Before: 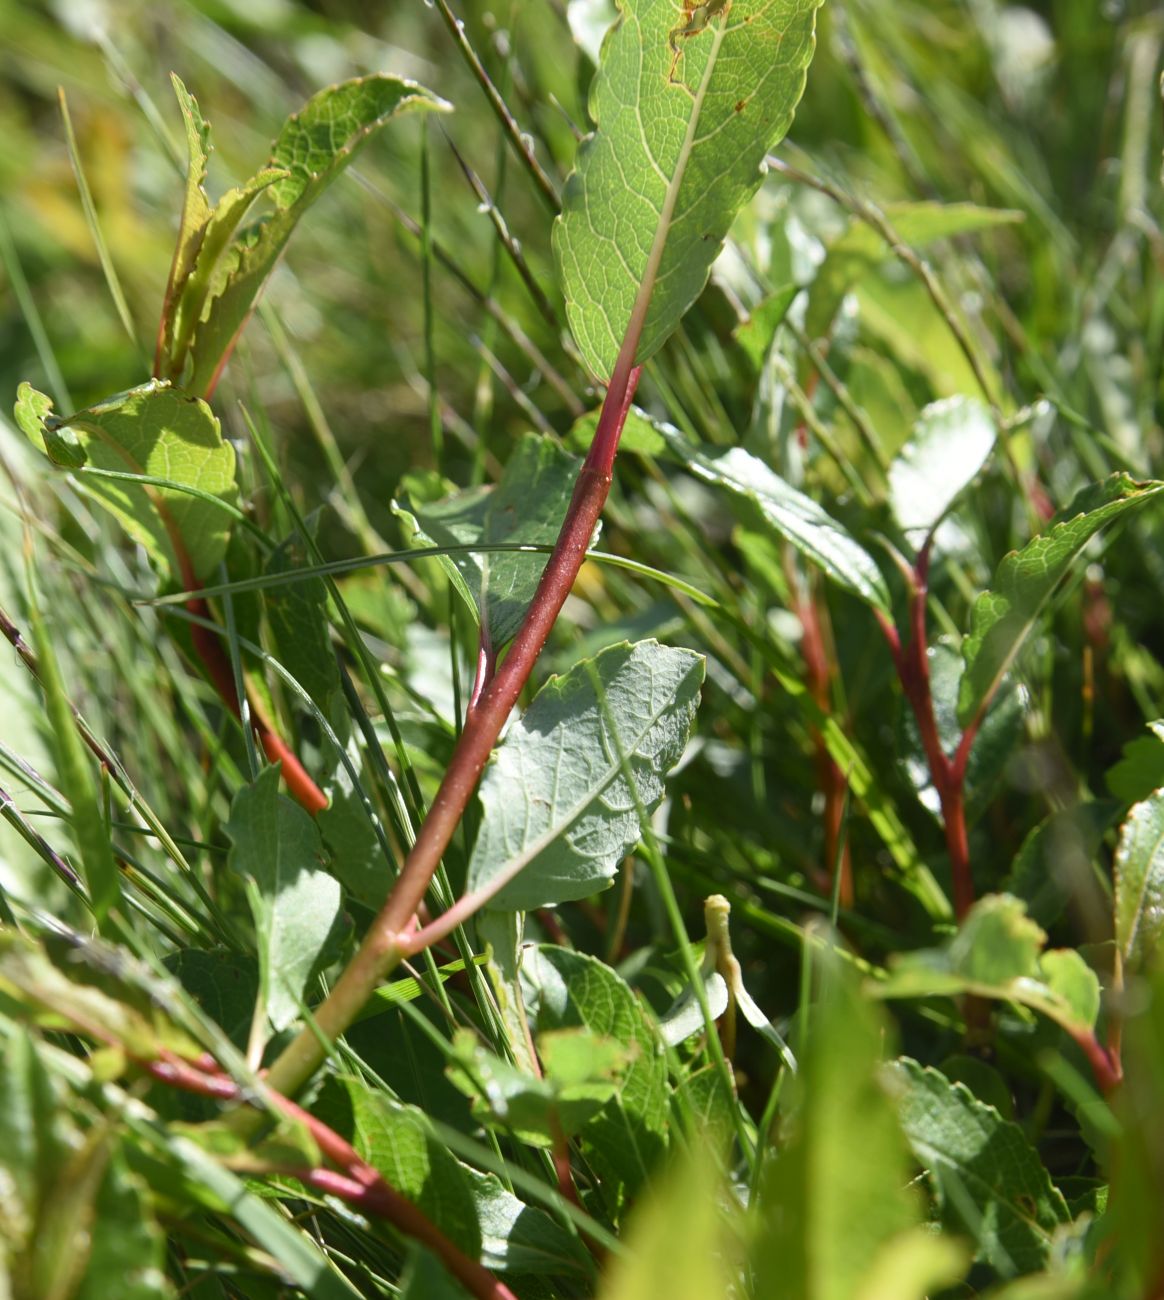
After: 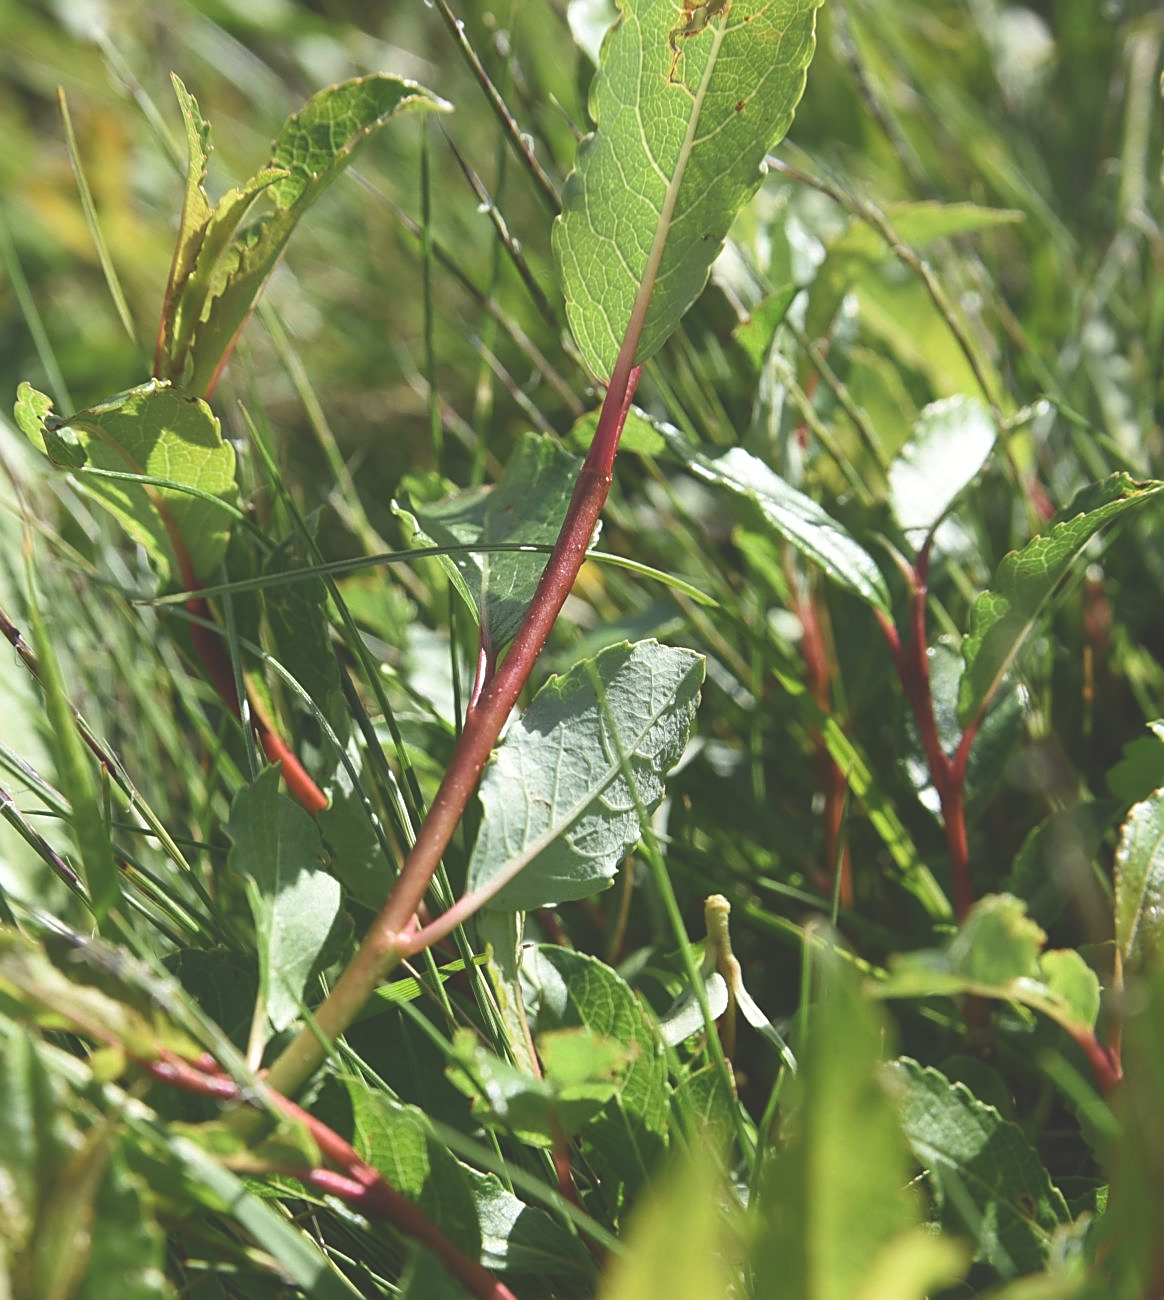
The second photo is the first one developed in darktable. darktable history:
sharpen: on, module defaults
exposure: black level correction -0.028, compensate highlight preservation false
